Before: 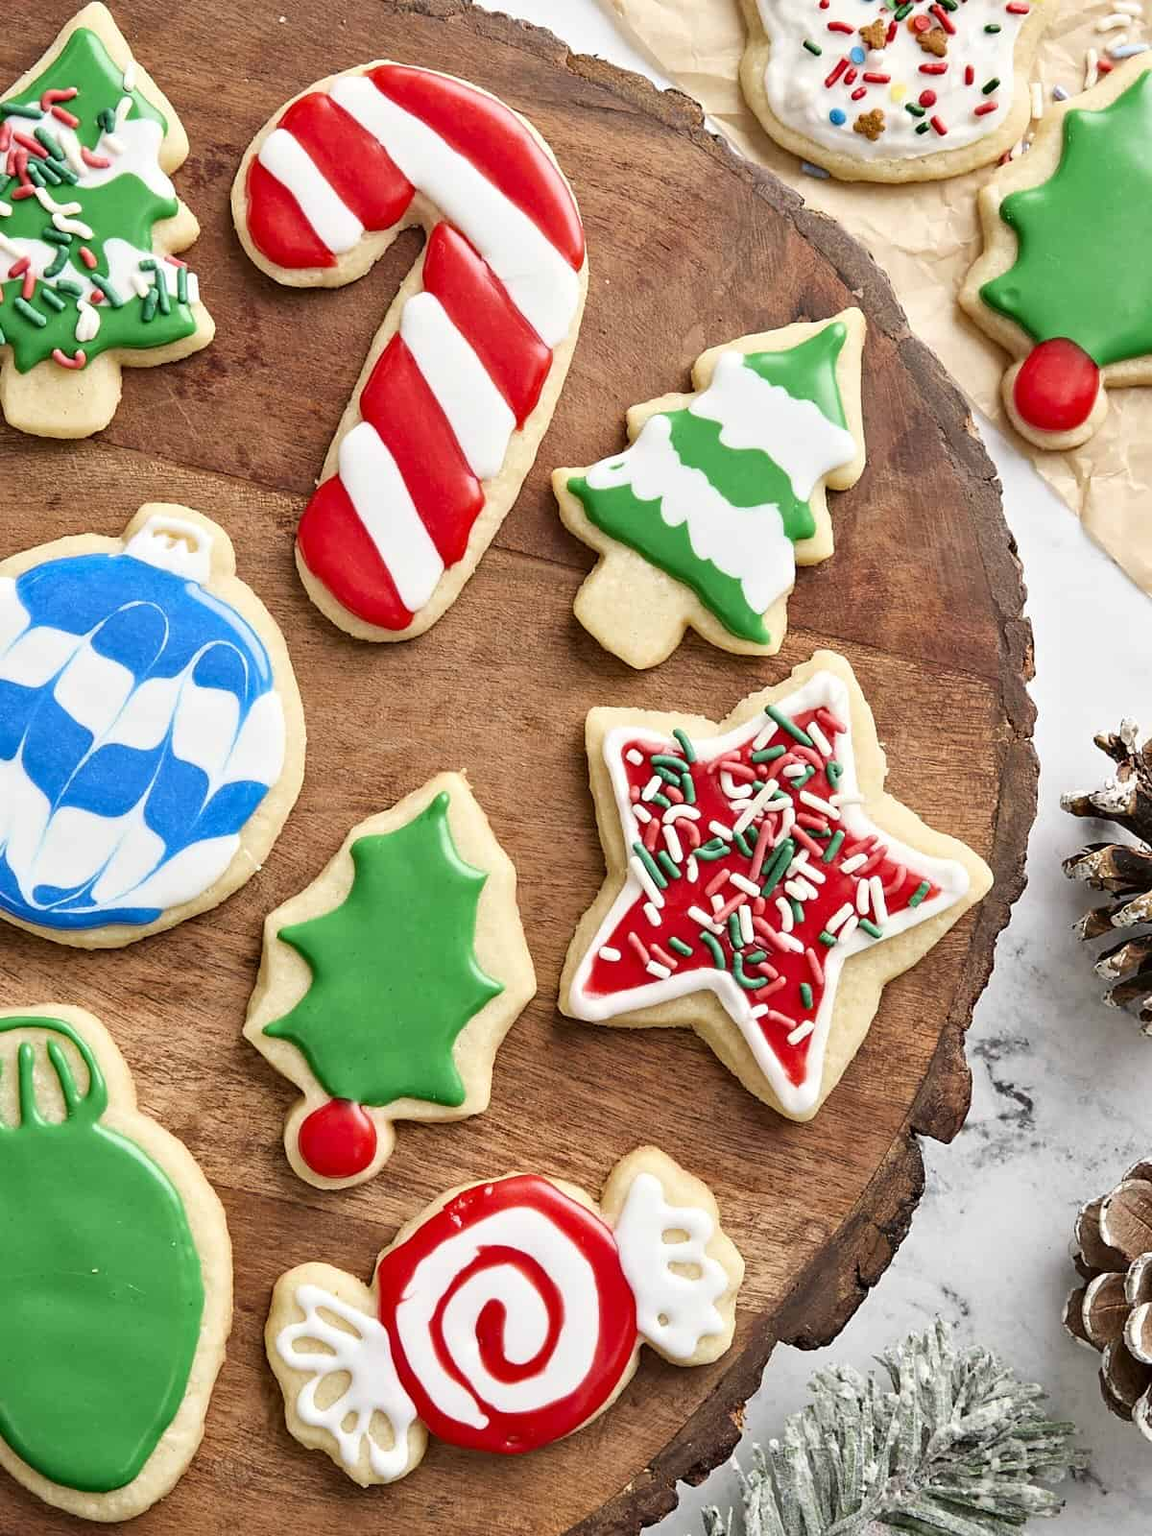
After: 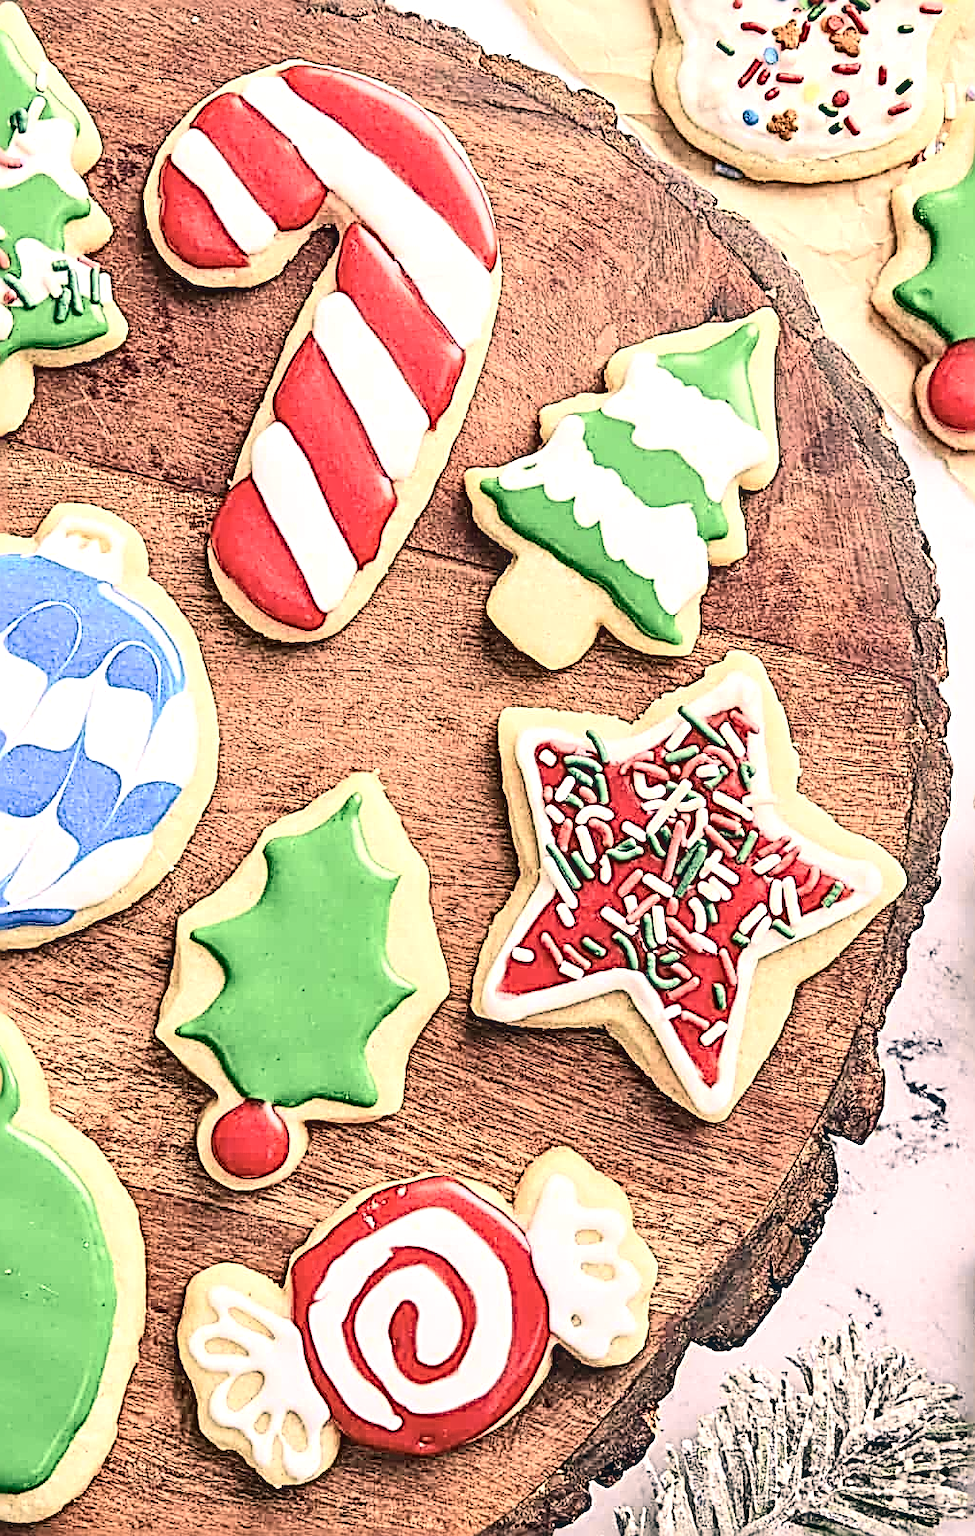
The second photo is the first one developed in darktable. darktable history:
color correction: highlights a* 14.12, highlights b* 6.05, shadows a* -5.96, shadows b* -15.18, saturation 0.834
contrast brightness saturation: contrast 0.239, brightness 0.092
tone equalizer: -8 EV -0.4 EV, -7 EV -0.38 EV, -6 EV -0.336 EV, -5 EV -0.194 EV, -3 EV 0.246 EV, -2 EV 0.333 EV, -1 EV 0.398 EV, +0 EV 0.39 EV
crop: left 7.602%, right 7.812%
tone curve: curves: ch0 [(0, 0.018) (0.061, 0.041) (0.205, 0.191) (0.289, 0.292) (0.39, 0.424) (0.493, 0.551) (0.666, 0.743) (0.795, 0.841) (1, 0.998)]; ch1 [(0, 0) (0.385, 0.343) (0.439, 0.415) (0.494, 0.498) (0.501, 0.501) (0.51, 0.496) (0.548, 0.554) (0.586, 0.61) (0.684, 0.658) (0.783, 0.804) (1, 1)]; ch2 [(0, 0) (0.304, 0.31) (0.403, 0.399) (0.441, 0.428) (0.47, 0.469) (0.498, 0.496) (0.524, 0.538) (0.566, 0.588) (0.648, 0.665) (0.697, 0.699) (1, 1)], color space Lab, independent channels
sharpen: radius 3.168, amount 1.714
local contrast: on, module defaults
